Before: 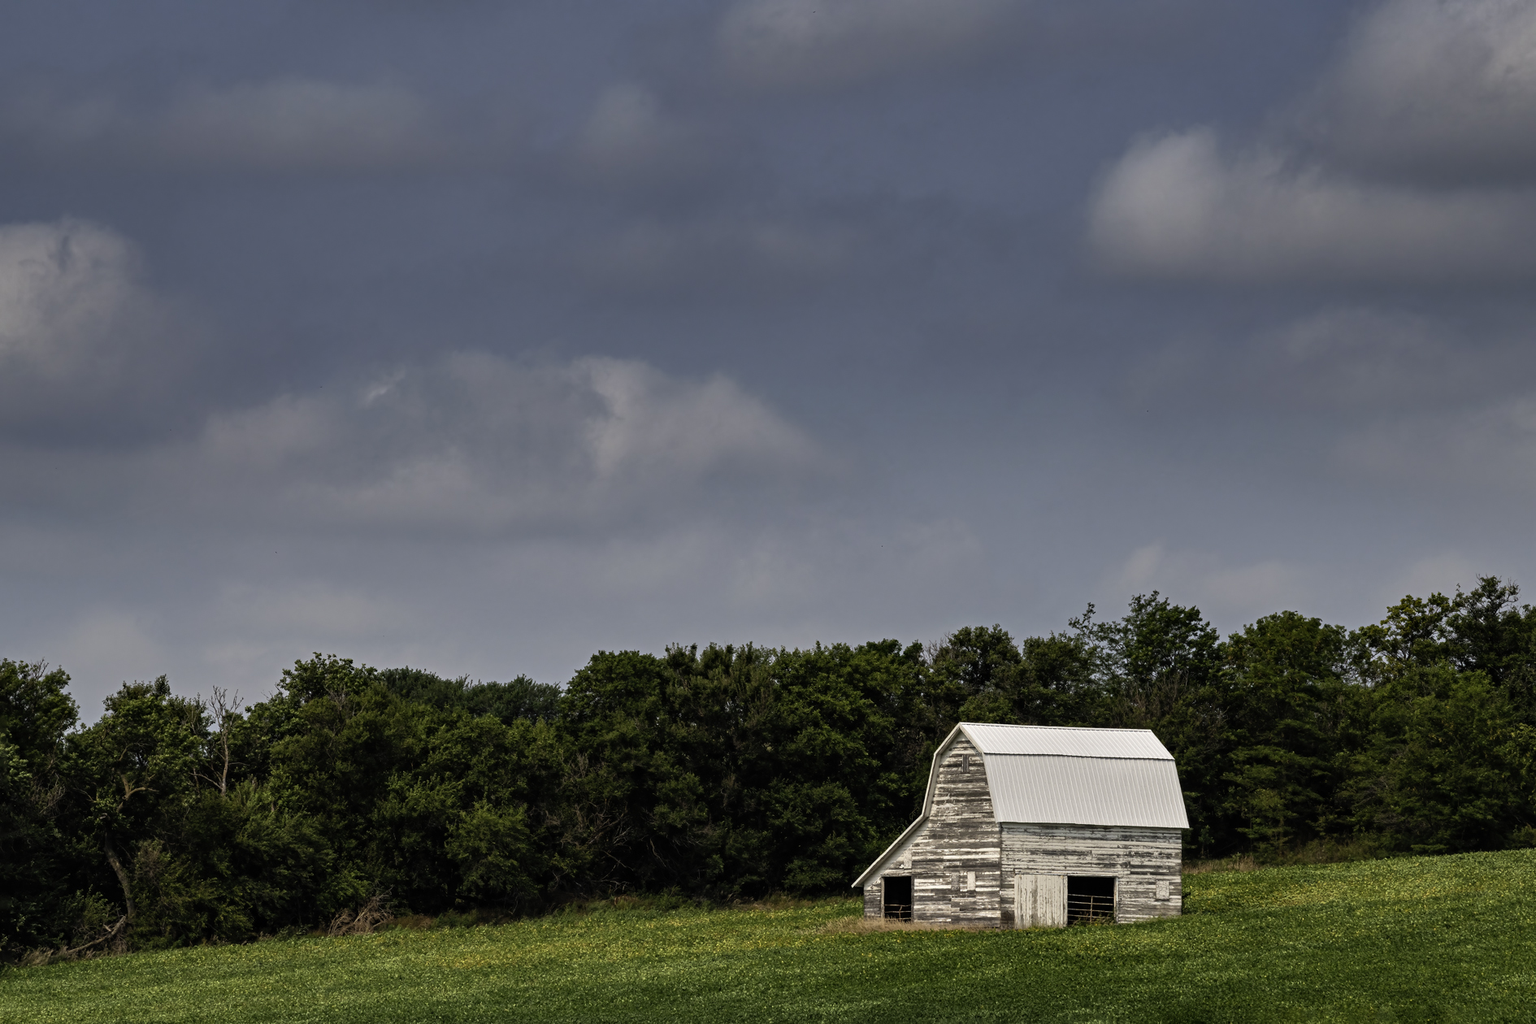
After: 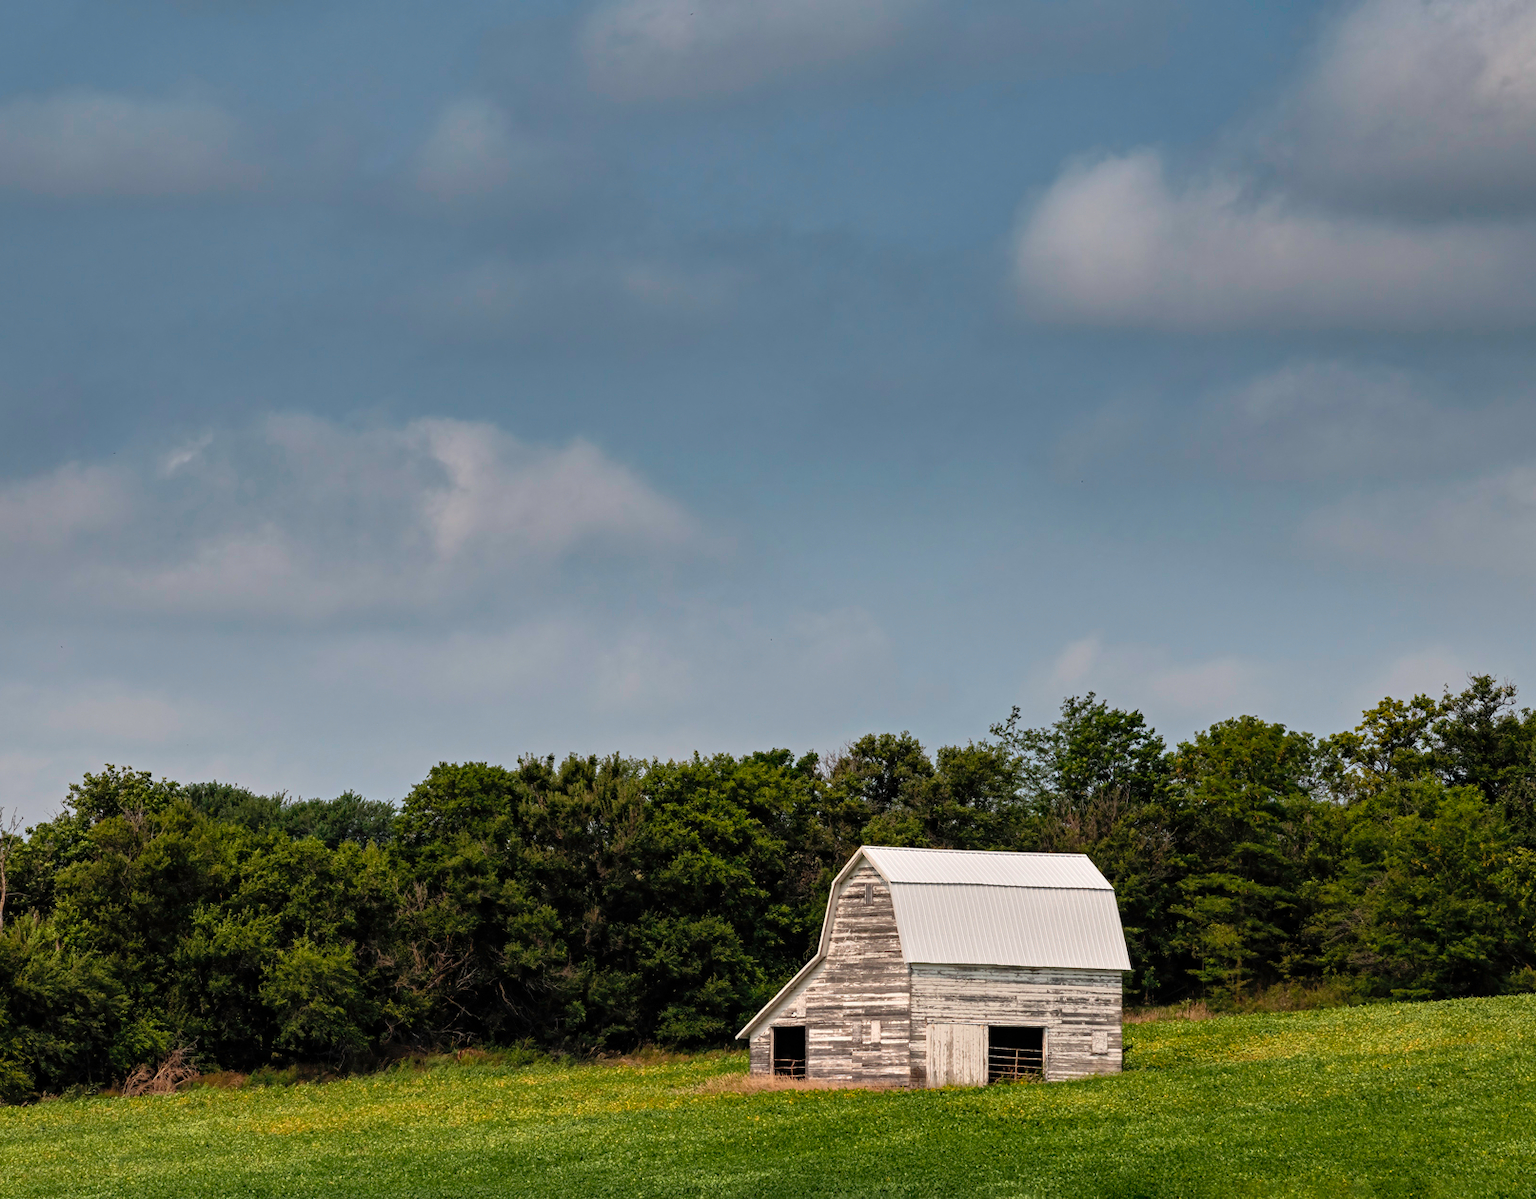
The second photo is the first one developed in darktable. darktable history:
color balance rgb: global vibrance -1%, saturation formula JzAzBz (2021)
contrast brightness saturation: contrast 0.03, brightness 0.06, saturation 0.13
crop and rotate: left 14.584%
local contrast: mode bilateral grid, contrast 15, coarseness 36, detail 105%, midtone range 0.2
